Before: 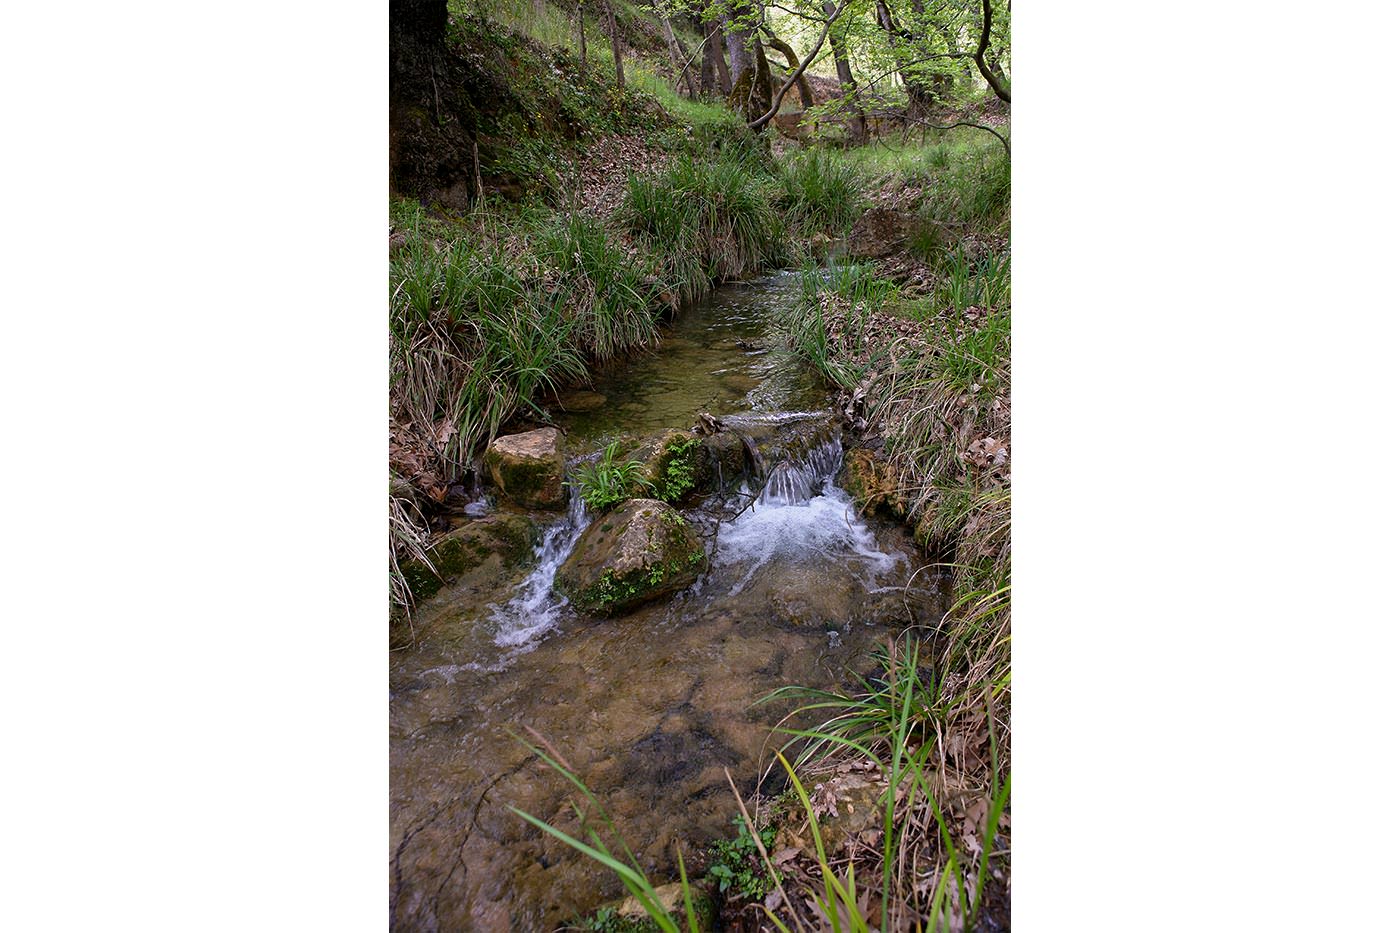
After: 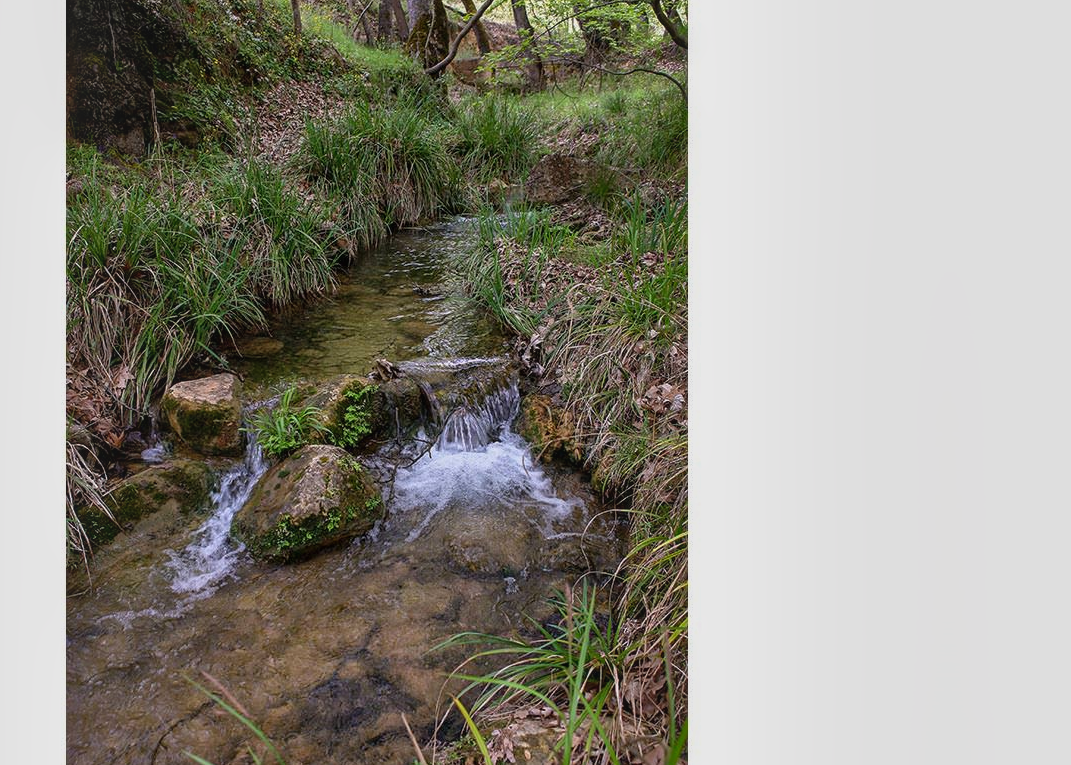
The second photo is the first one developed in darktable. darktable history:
local contrast: detail 110%
white balance: red 1, blue 1
shadows and highlights: white point adjustment -3.64, highlights -63.34, highlights color adjustment 42%, soften with gaussian
crop: left 23.095%, top 5.827%, bottom 11.854%
